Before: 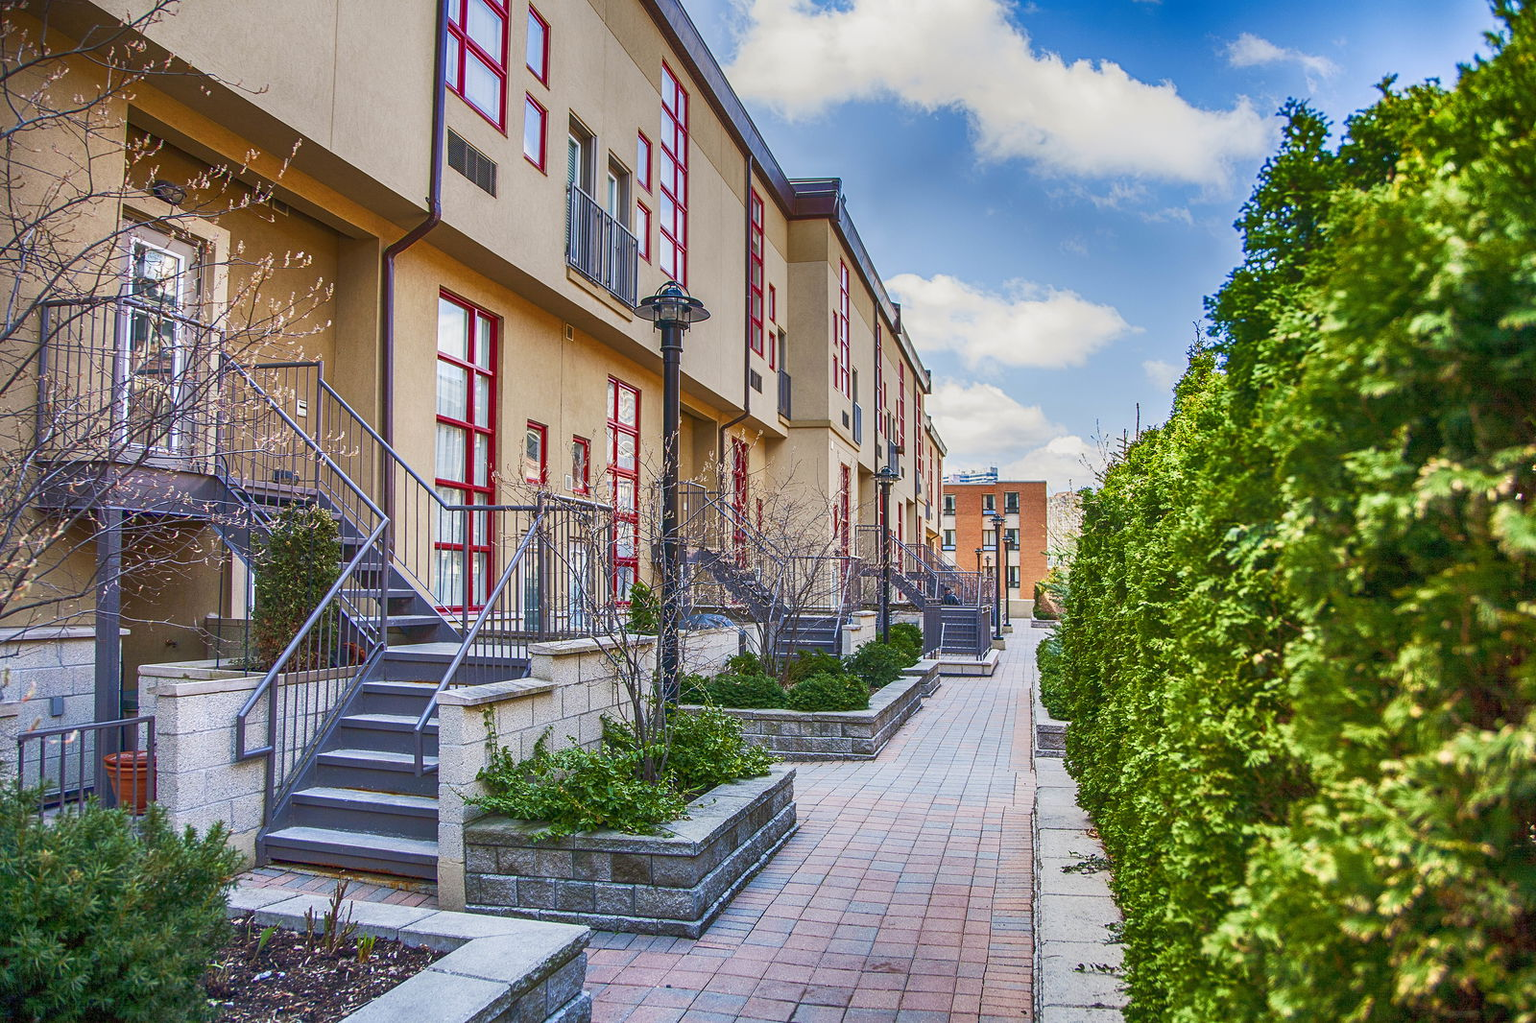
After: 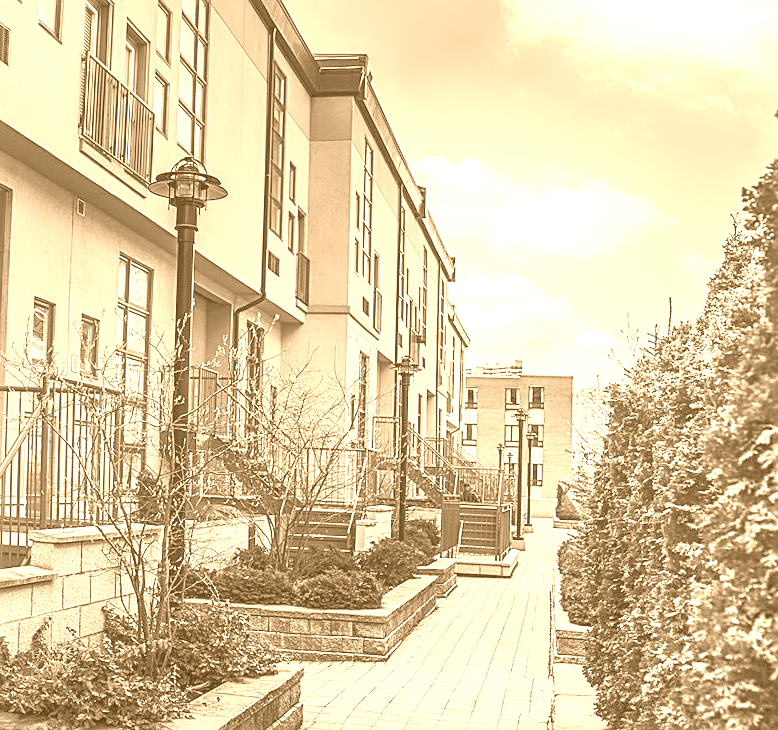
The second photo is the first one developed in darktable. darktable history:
rotate and perspective: rotation 1.57°, crop left 0.018, crop right 0.982, crop top 0.039, crop bottom 0.961
colorize: hue 28.8°, source mix 100%
base curve: exposure shift 0, preserve colors none
sharpen: on, module defaults
bloom: size 9%, threshold 100%, strength 7%
shadows and highlights: highlights 70.7, soften with gaussian
crop: left 32.075%, top 10.976%, right 18.355%, bottom 17.596%
